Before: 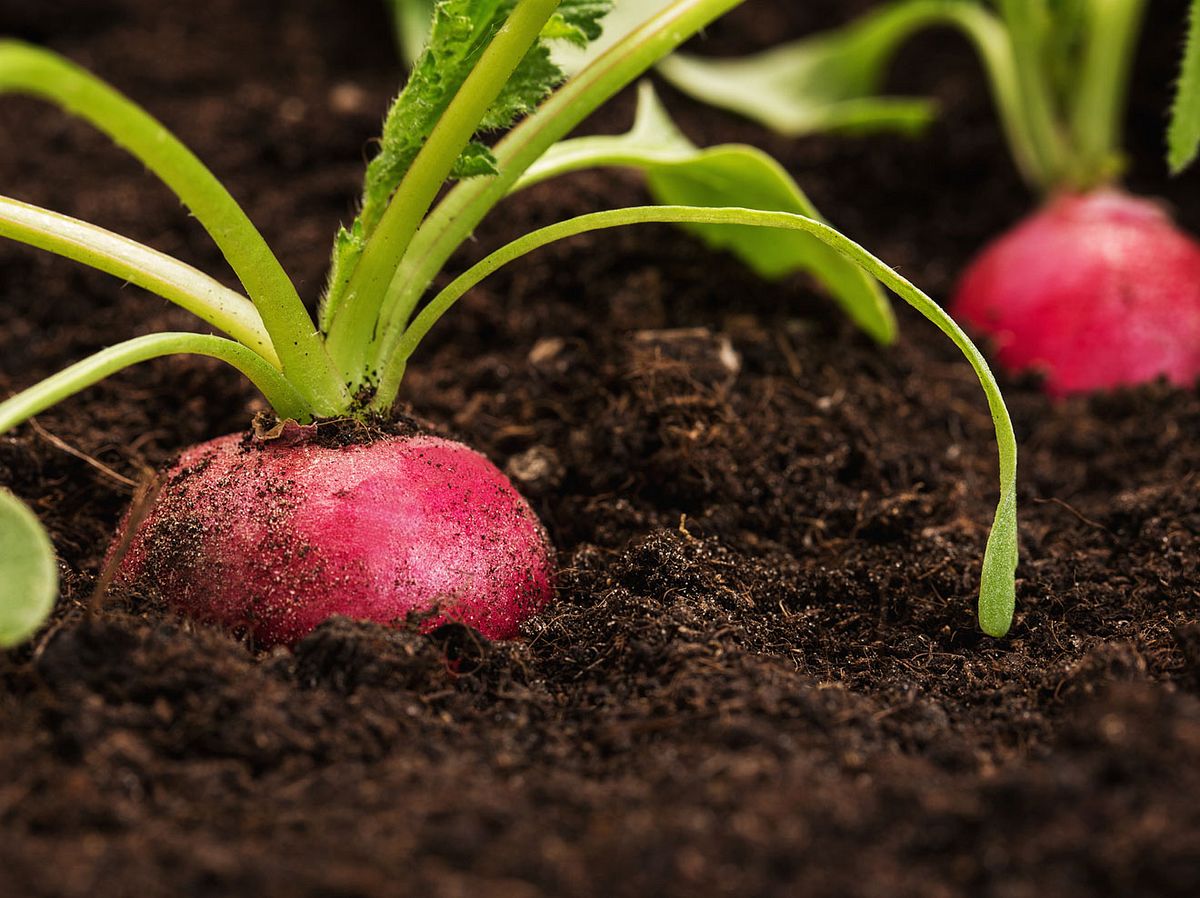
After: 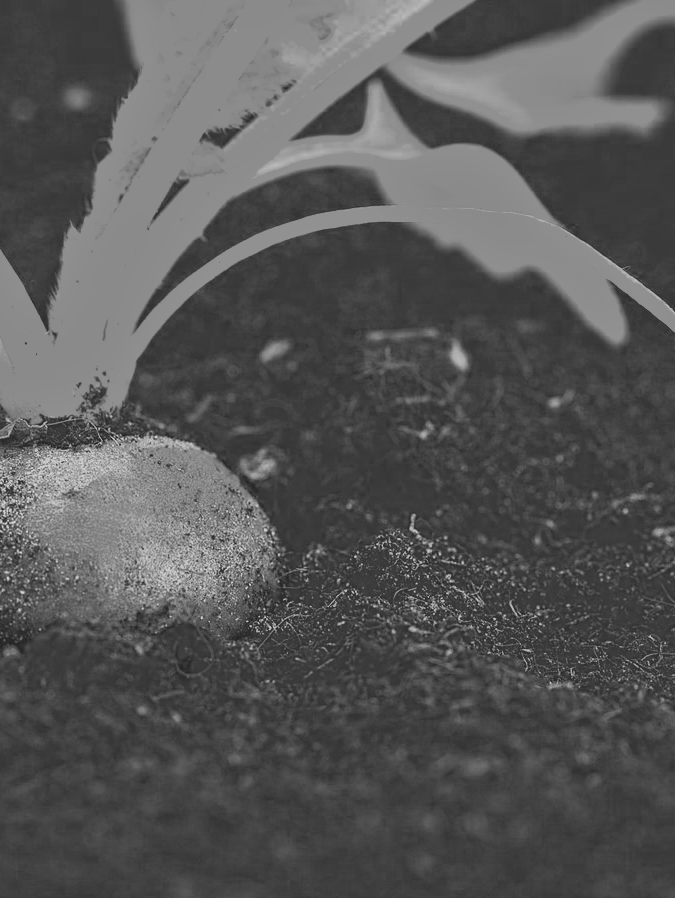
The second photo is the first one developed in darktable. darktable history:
crop and rotate: left 22.516%, right 21.234%
haze removal: adaptive false
contrast brightness saturation: contrast -0.19, saturation 0.19
color correction: highlights a* -39.68, highlights b* -40, shadows a* -40, shadows b* -40, saturation -3
velvia: strength 17%
monochrome: on, module defaults
exposure: exposure 0.493 EV, compensate highlight preservation false
